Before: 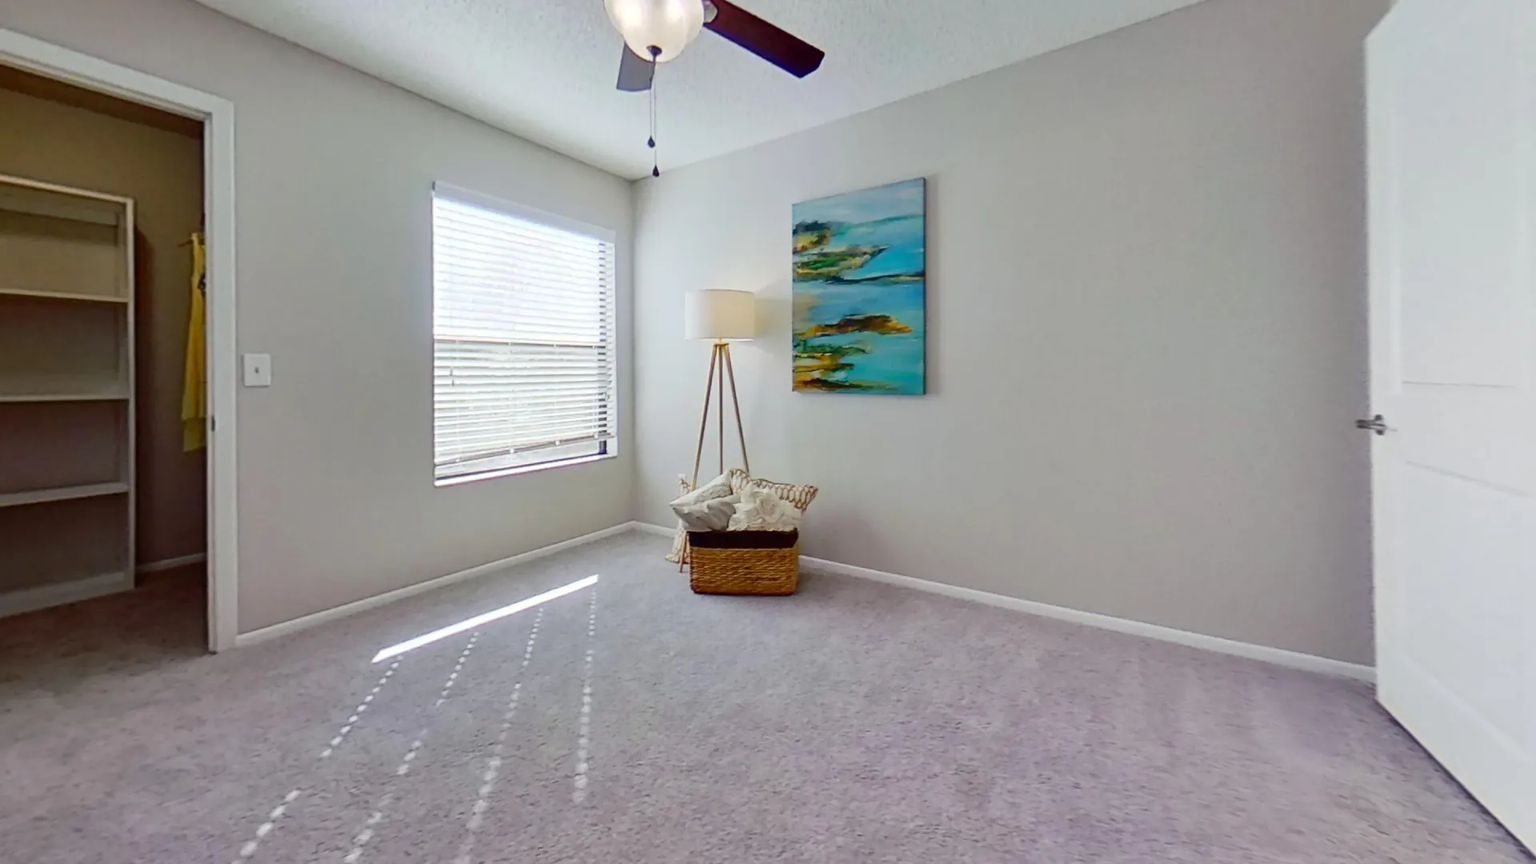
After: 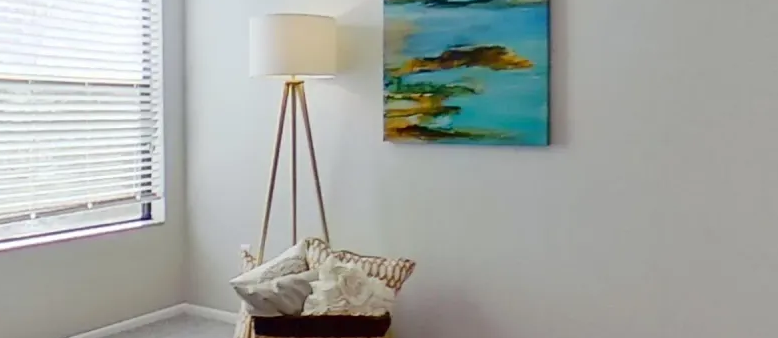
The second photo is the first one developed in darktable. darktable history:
crop: left 31.62%, top 32.263%, right 27.811%, bottom 36.398%
